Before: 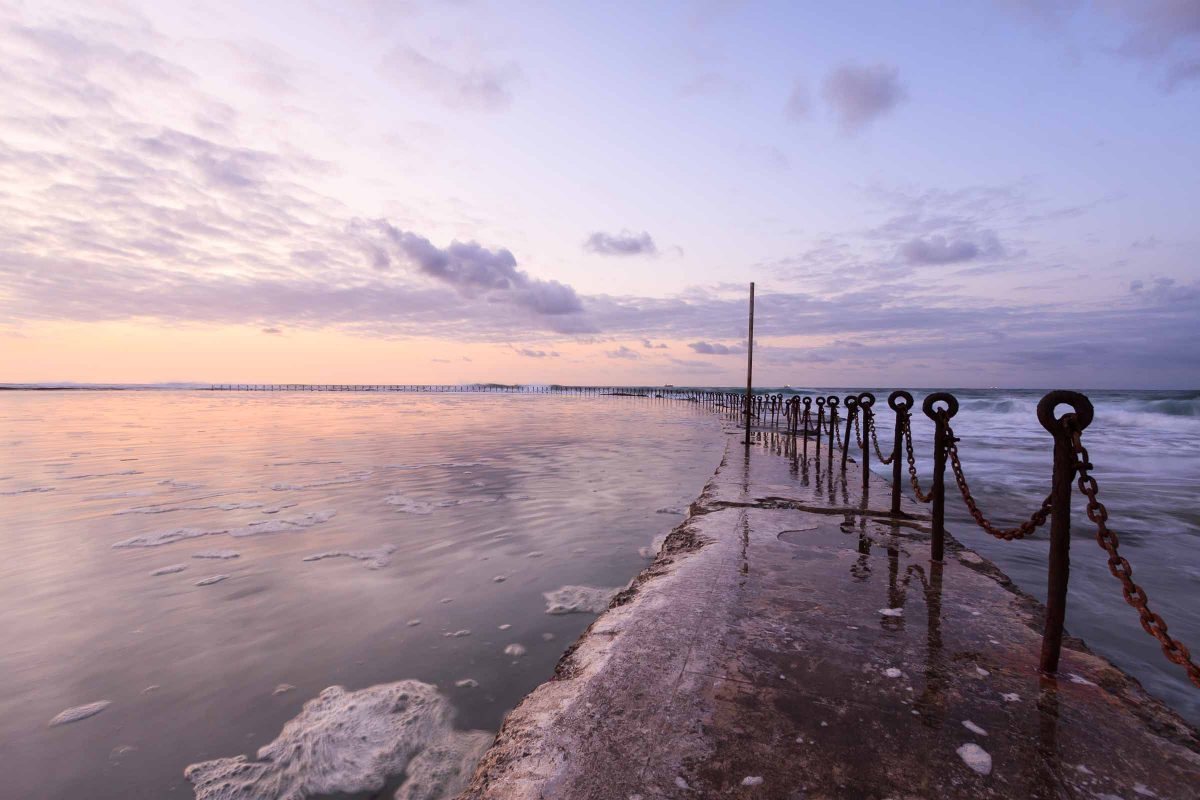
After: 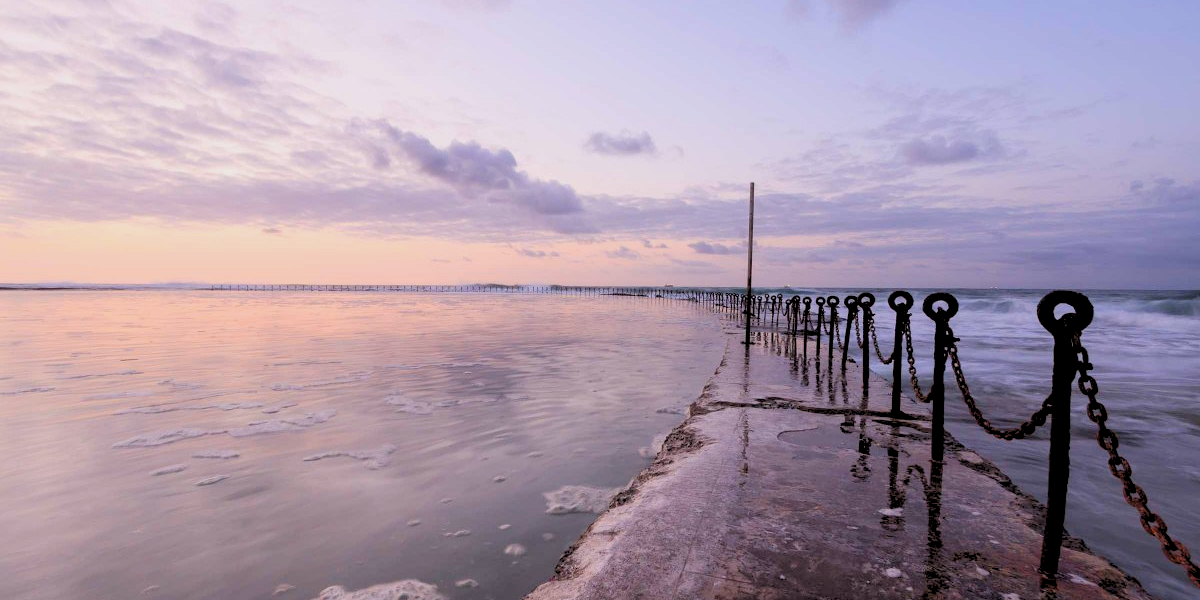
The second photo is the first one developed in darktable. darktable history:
color correction: saturation 0.98
rgb levels: preserve colors sum RGB, levels [[0.038, 0.433, 0.934], [0, 0.5, 1], [0, 0.5, 1]]
contrast brightness saturation: saturation -0.05
white balance: red 1.009, blue 1.027
crop and rotate: top 12.5%, bottom 12.5%
